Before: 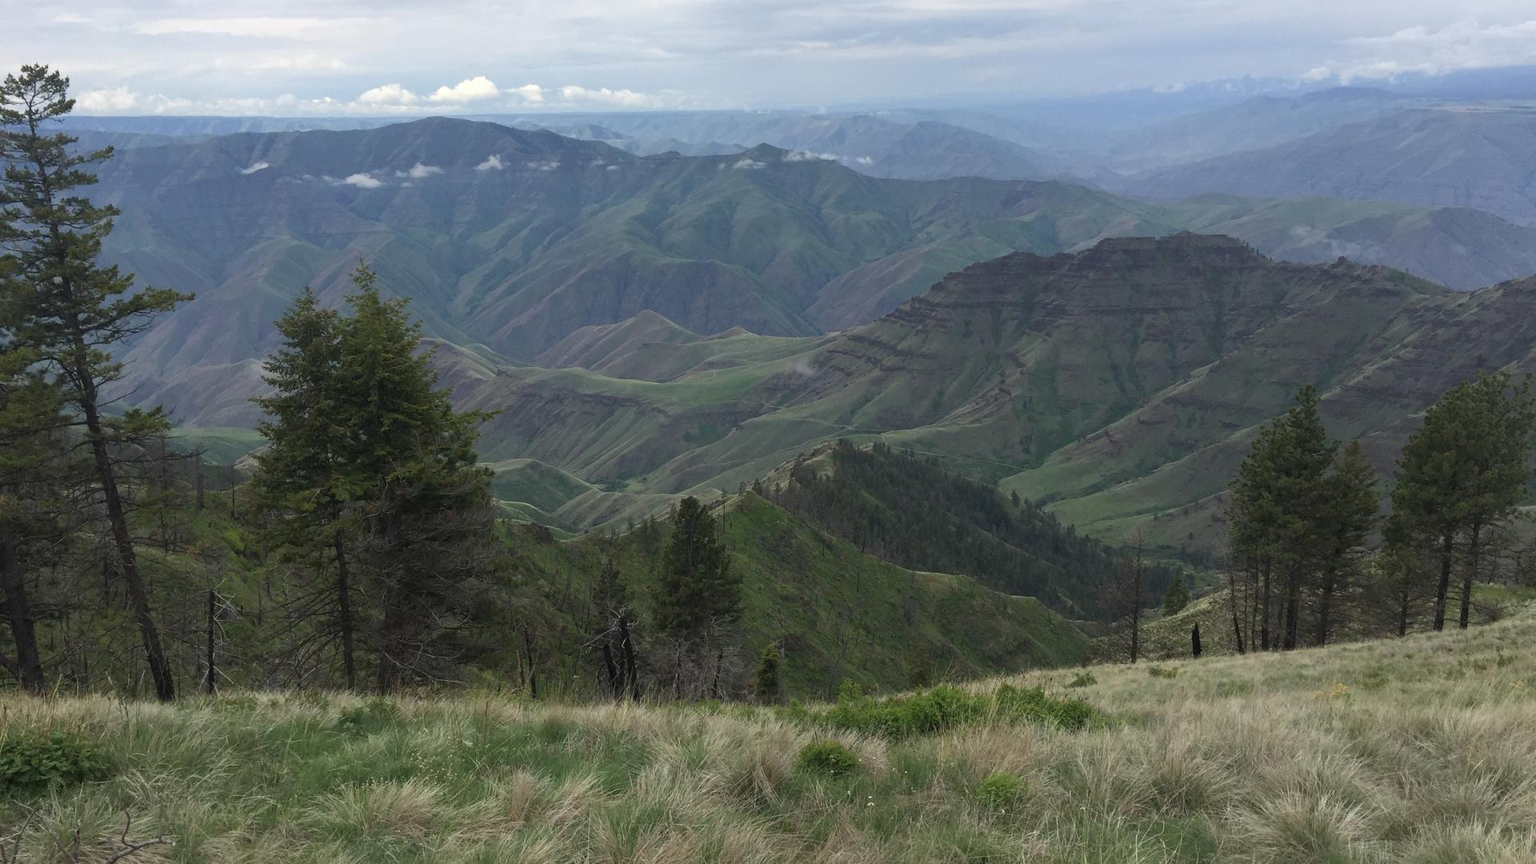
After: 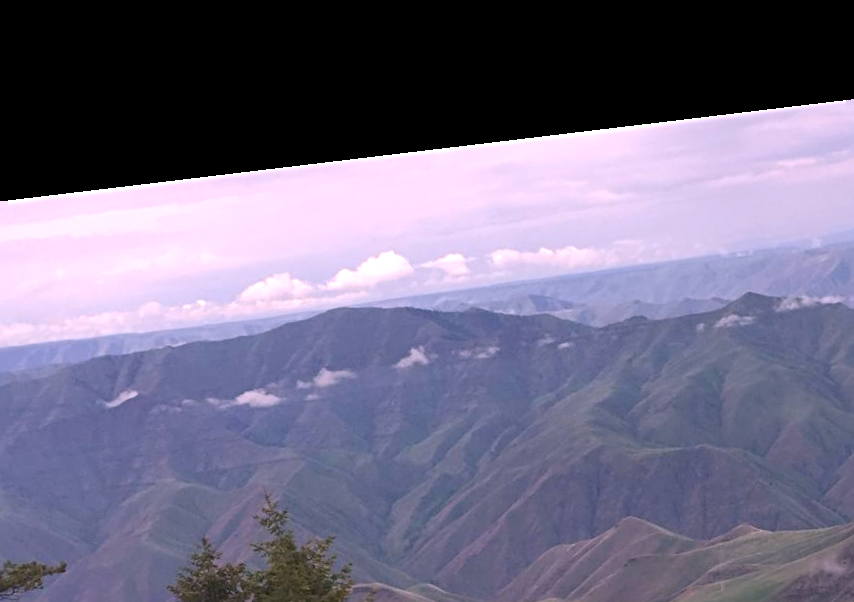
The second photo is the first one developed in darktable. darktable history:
sharpen: radius 3.119
crop and rotate: left 10.817%, top 0.062%, right 47.194%, bottom 53.626%
contrast equalizer: y [[0.5 ×4, 0.467, 0.376], [0.5 ×6], [0.5 ×6], [0 ×6], [0 ×6]]
rotate and perspective: rotation -6.83°, automatic cropping off
white balance: red 1.188, blue 1.11
